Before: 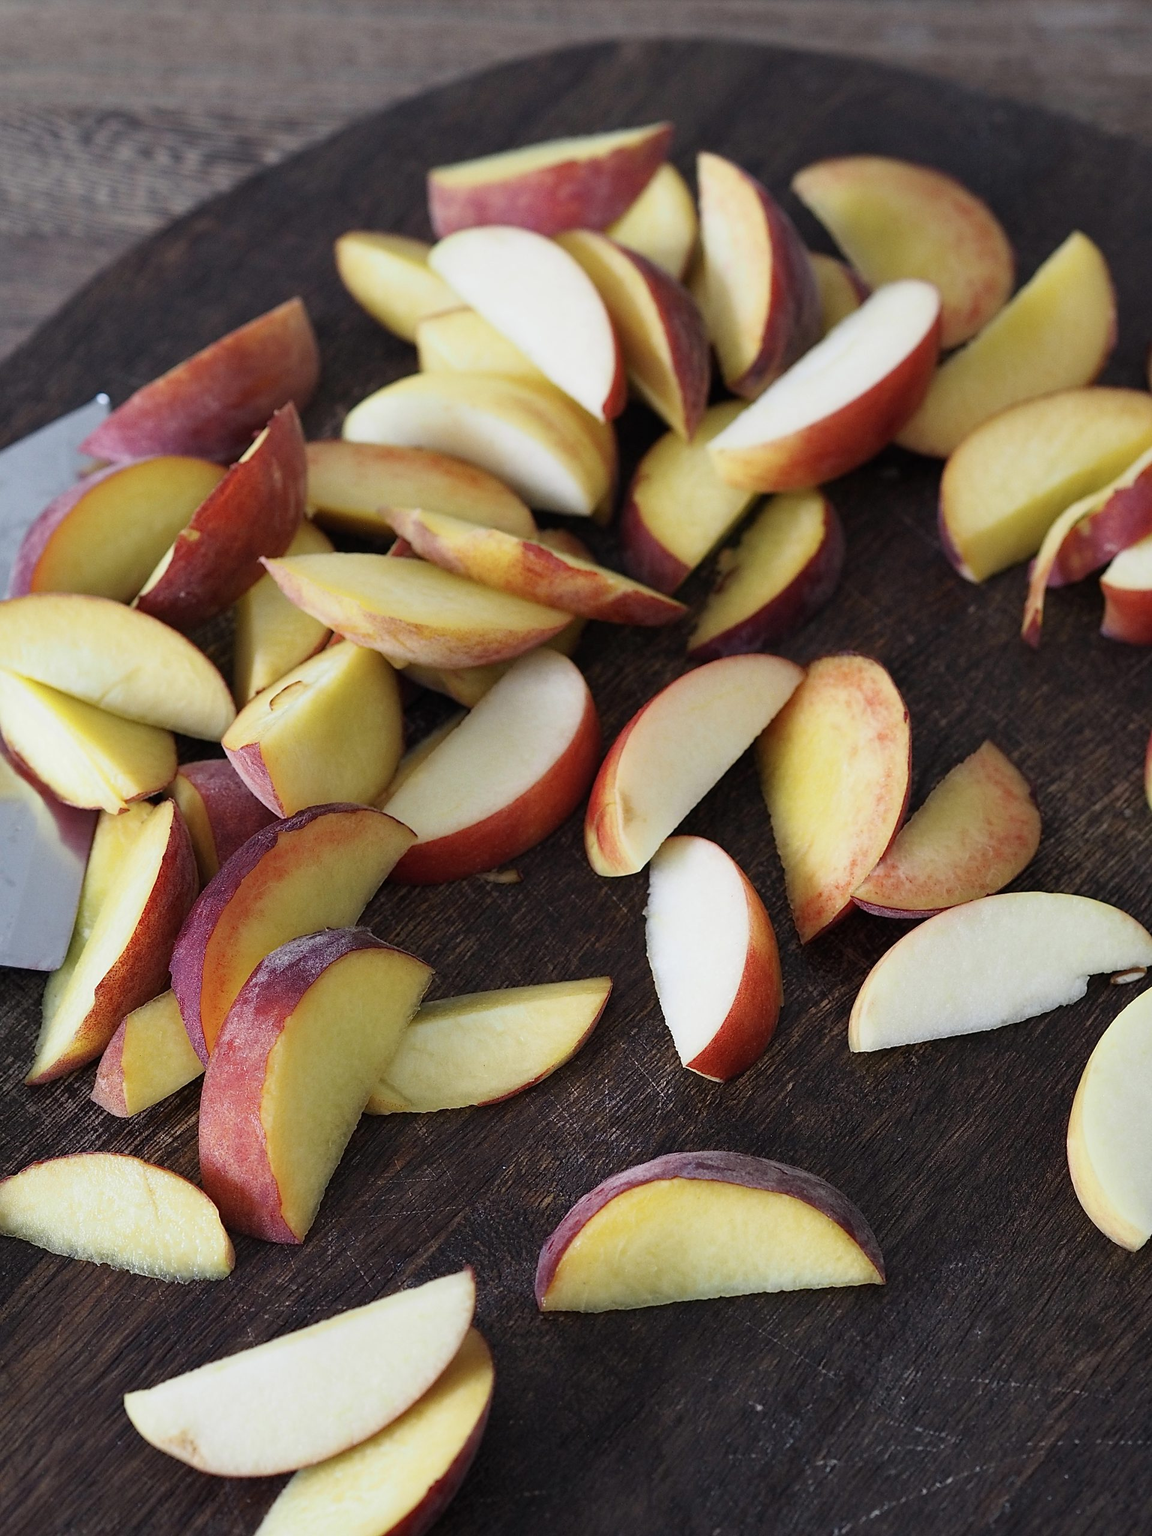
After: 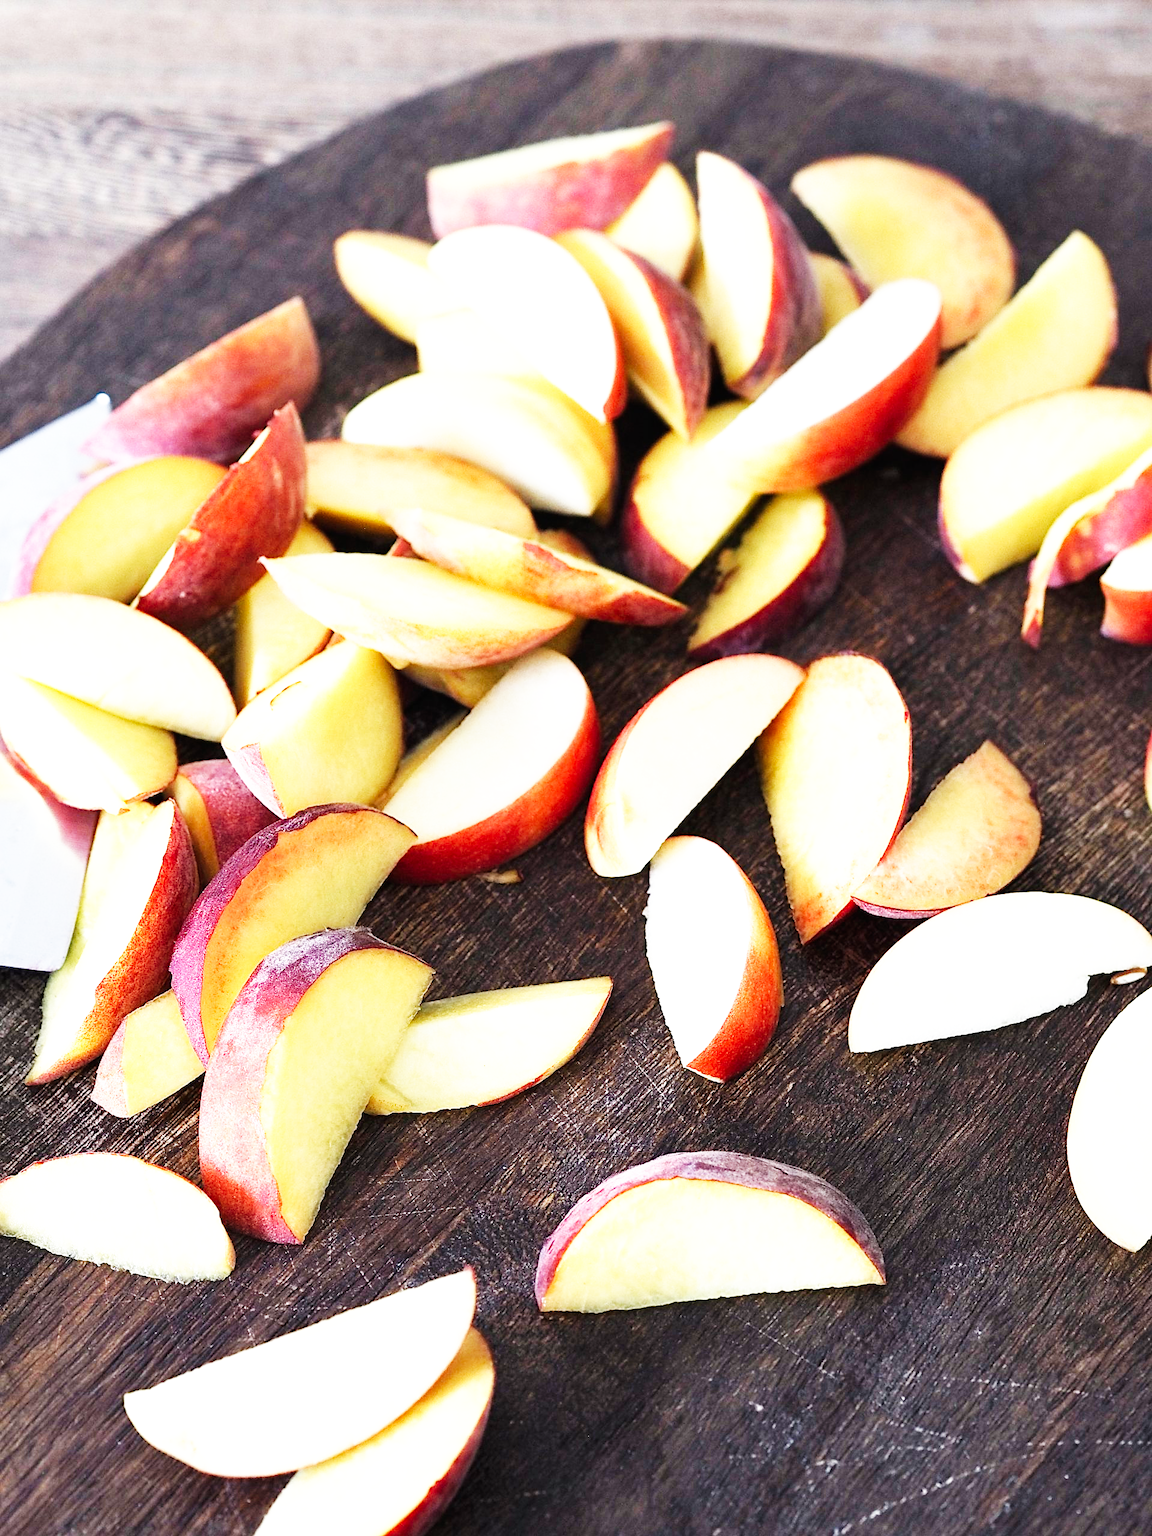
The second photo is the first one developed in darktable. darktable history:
exposure: black level correction 0, exposure 0.9 EV, compensate highlight preservation false
base curve: curves: ch0 [(0, 0) (0.007, 0.004) (0.027, 0.03) (0.046, 0.07) (0.207, 0.54) (0.442, 0.872) (0.673, 0.972) (1, 1)], preserve colors none
